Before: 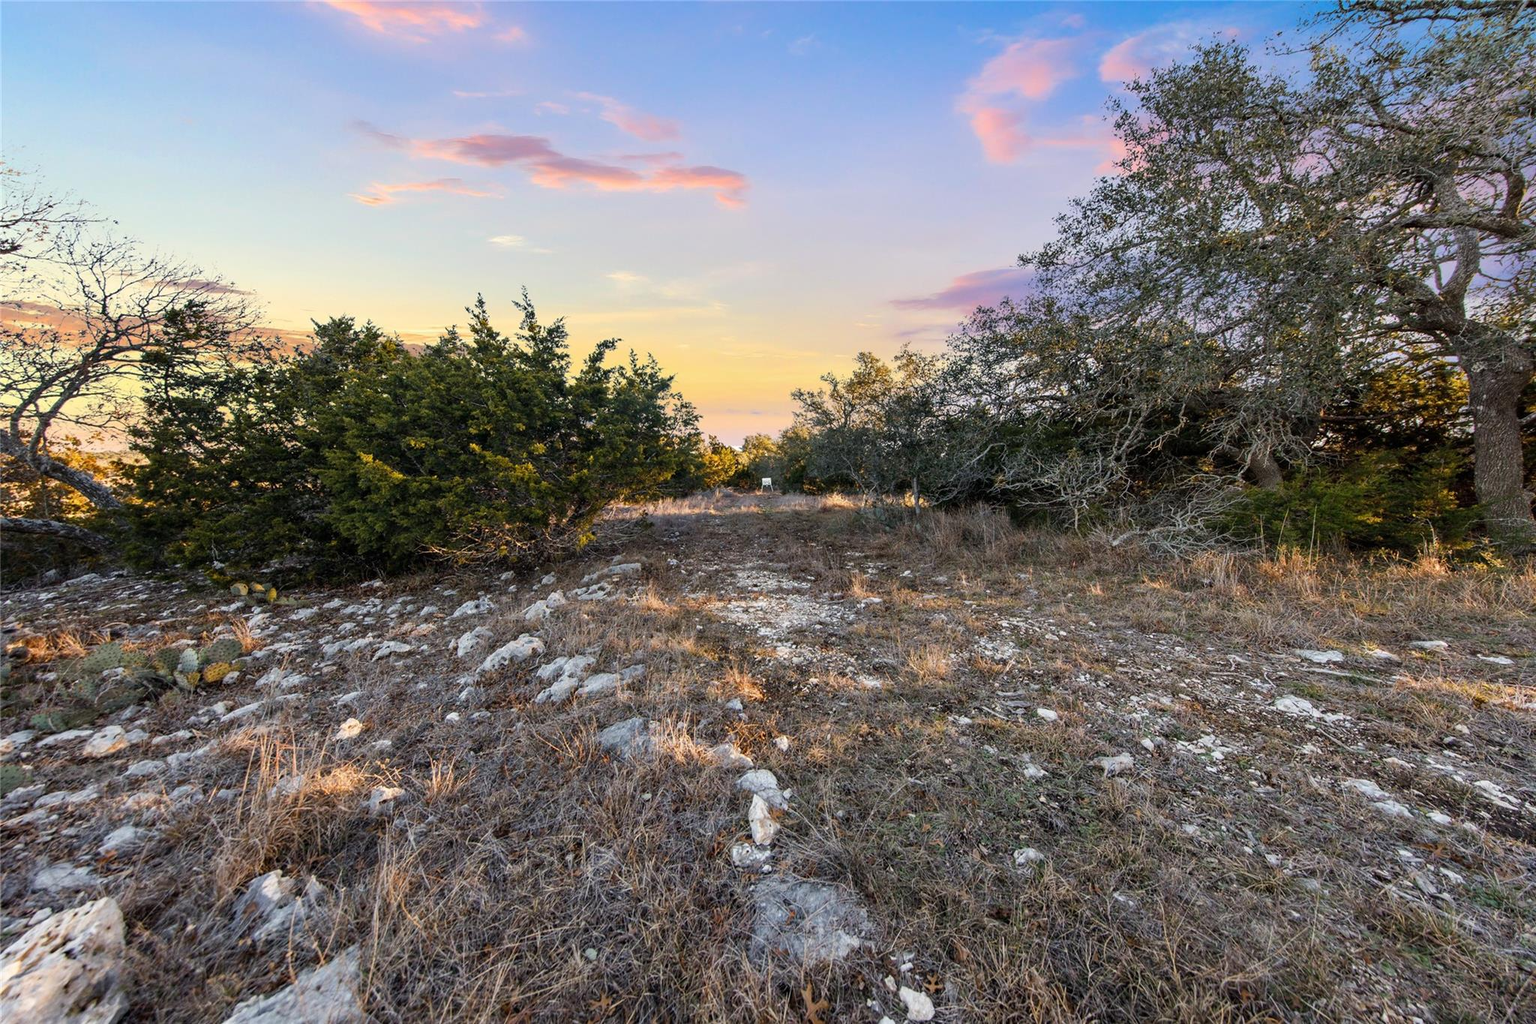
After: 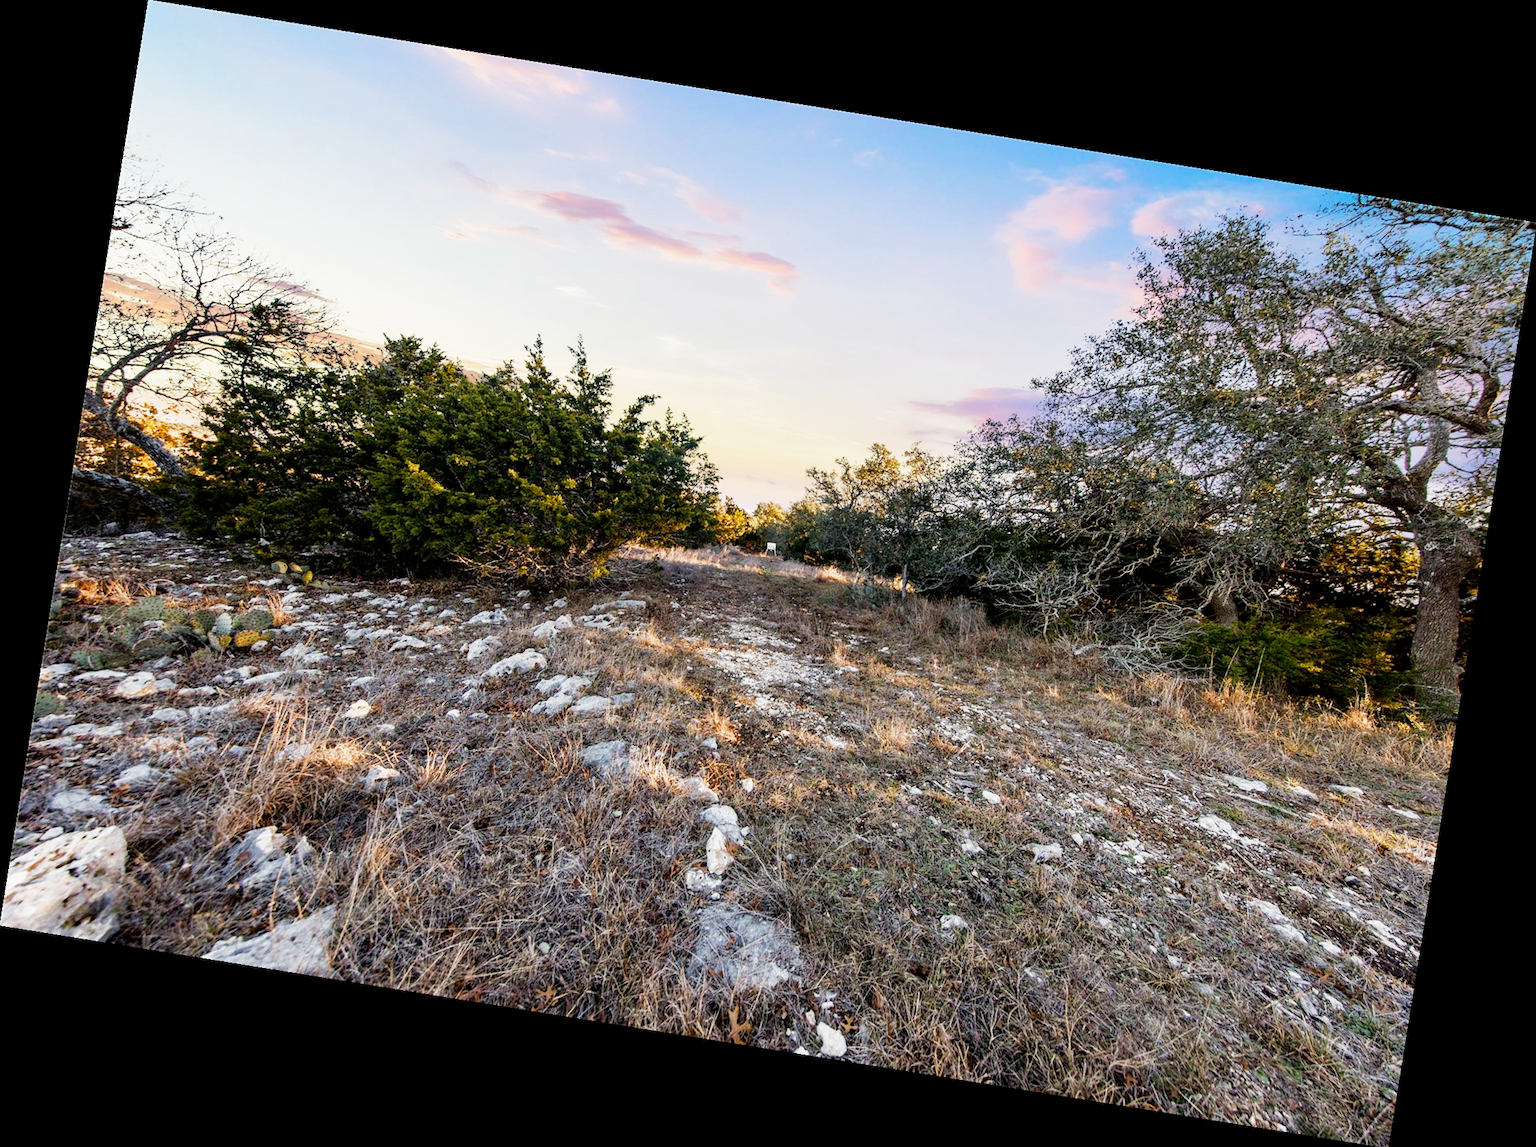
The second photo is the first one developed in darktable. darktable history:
rotate and perspective: rotation 9.12°, automatic cropping off
filmic rgb: middle gray luminance 12.74%, black relative exposure -10.13 EV, white relative exposure 3.47 EV, threshold 6 EV, target black luminance 0%, hardness 5.74, latitude 44.69%, contrast 1.221, highlights saturation mix 5%, shadows ↔ highlights balance 26.78%, add noise in highlights 0, preserve chrominance no, color science v3 (2019), use custom middle-gray values true, iterations of high-quality reconstruction 0, contrast in highlights soft, enable highlight reconstruction true
